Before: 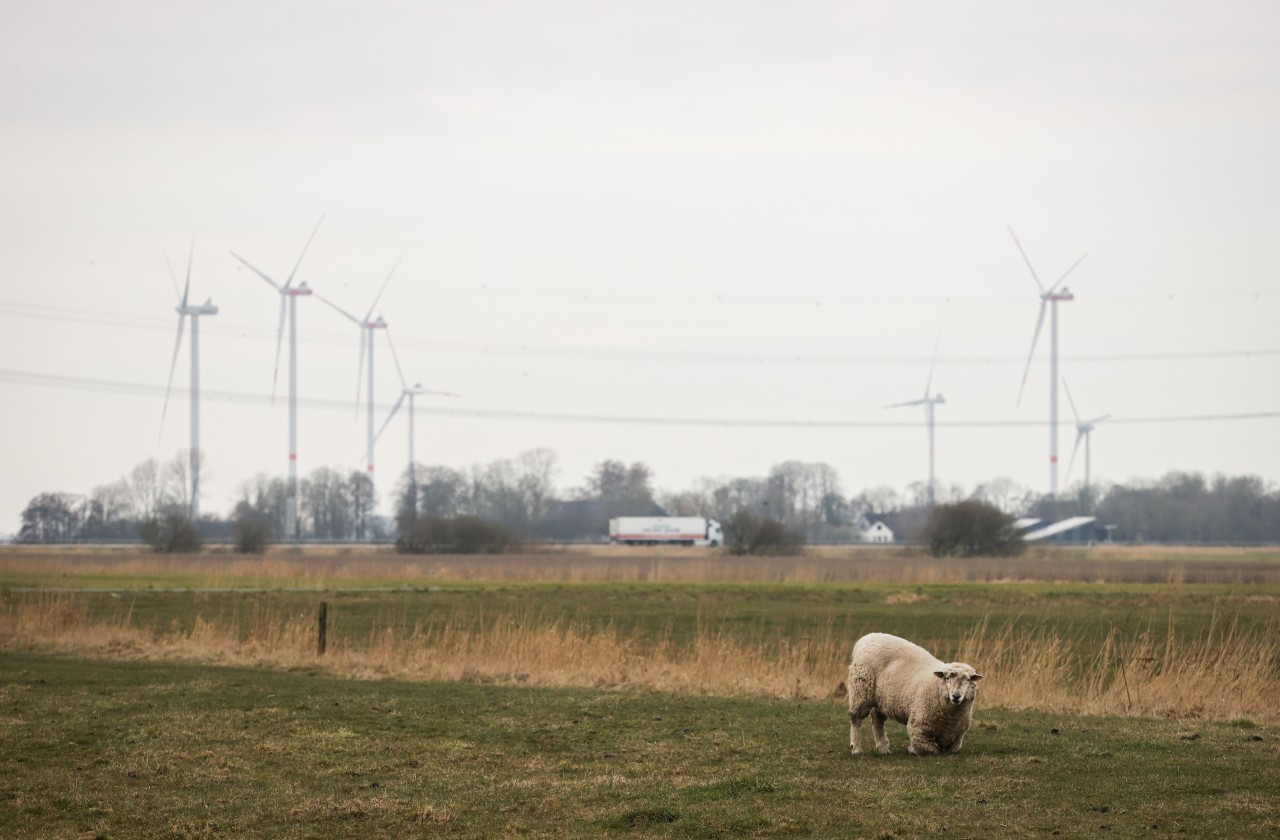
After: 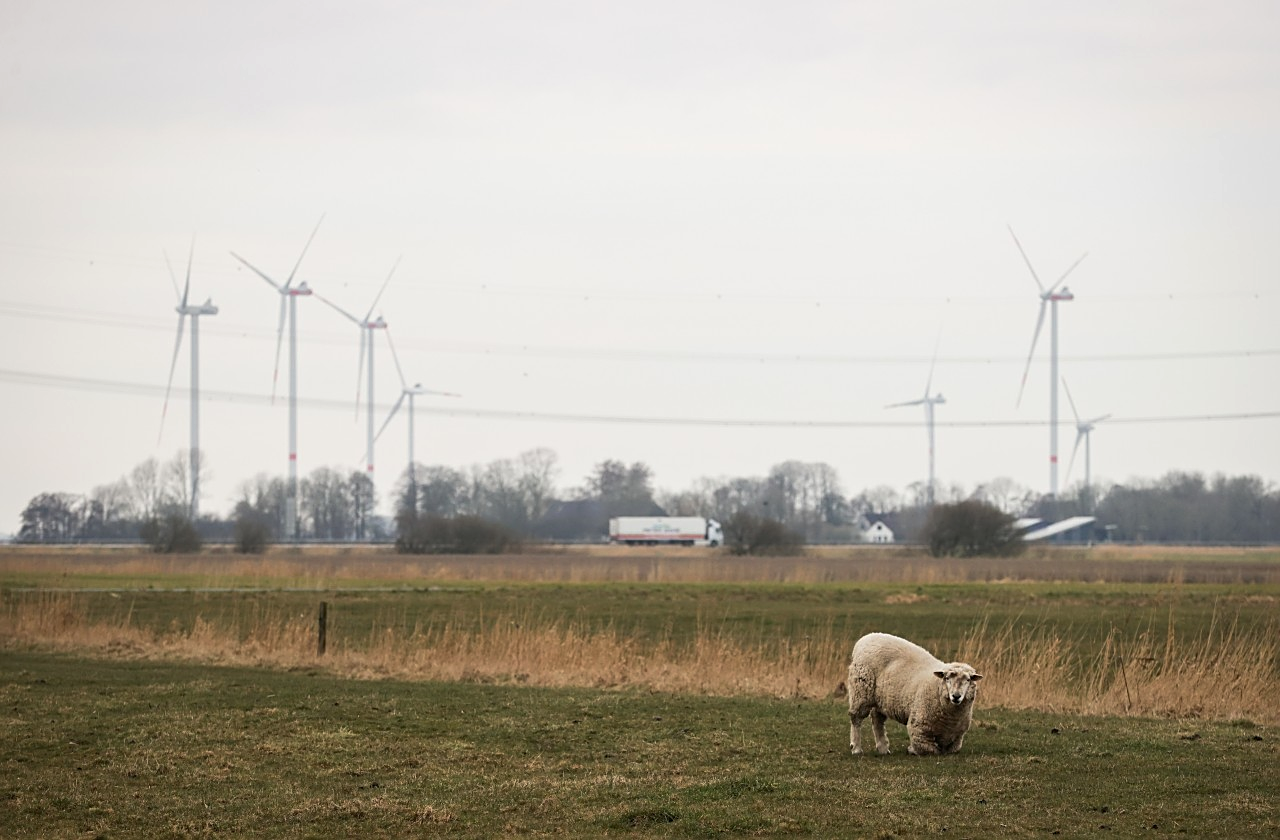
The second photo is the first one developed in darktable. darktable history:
sharpen: on, module defaults
base curve: curves: ch0 [(0, 0) (0.303, 0.277) (1, 1)], preserve colors none
